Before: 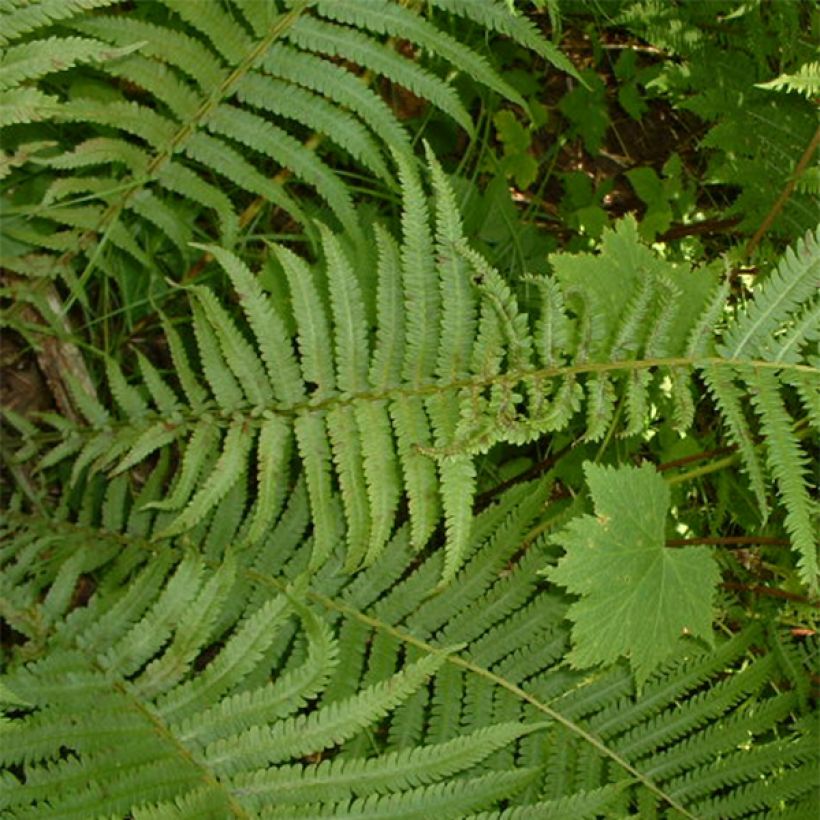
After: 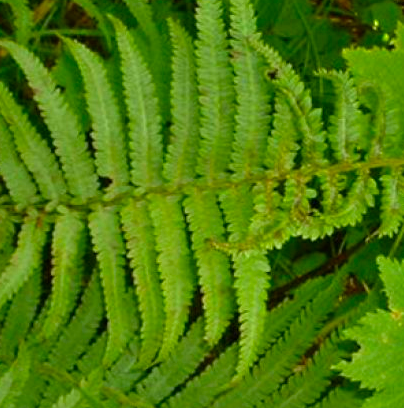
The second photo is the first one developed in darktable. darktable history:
shadows and highlights: shadows 2.74, highlights -16.96, soften with gaussian
crop: left 25.225%, top 25.008%, right 25.452%, bottom 25.227%
contrast brightness saturation: saturation 0.498
